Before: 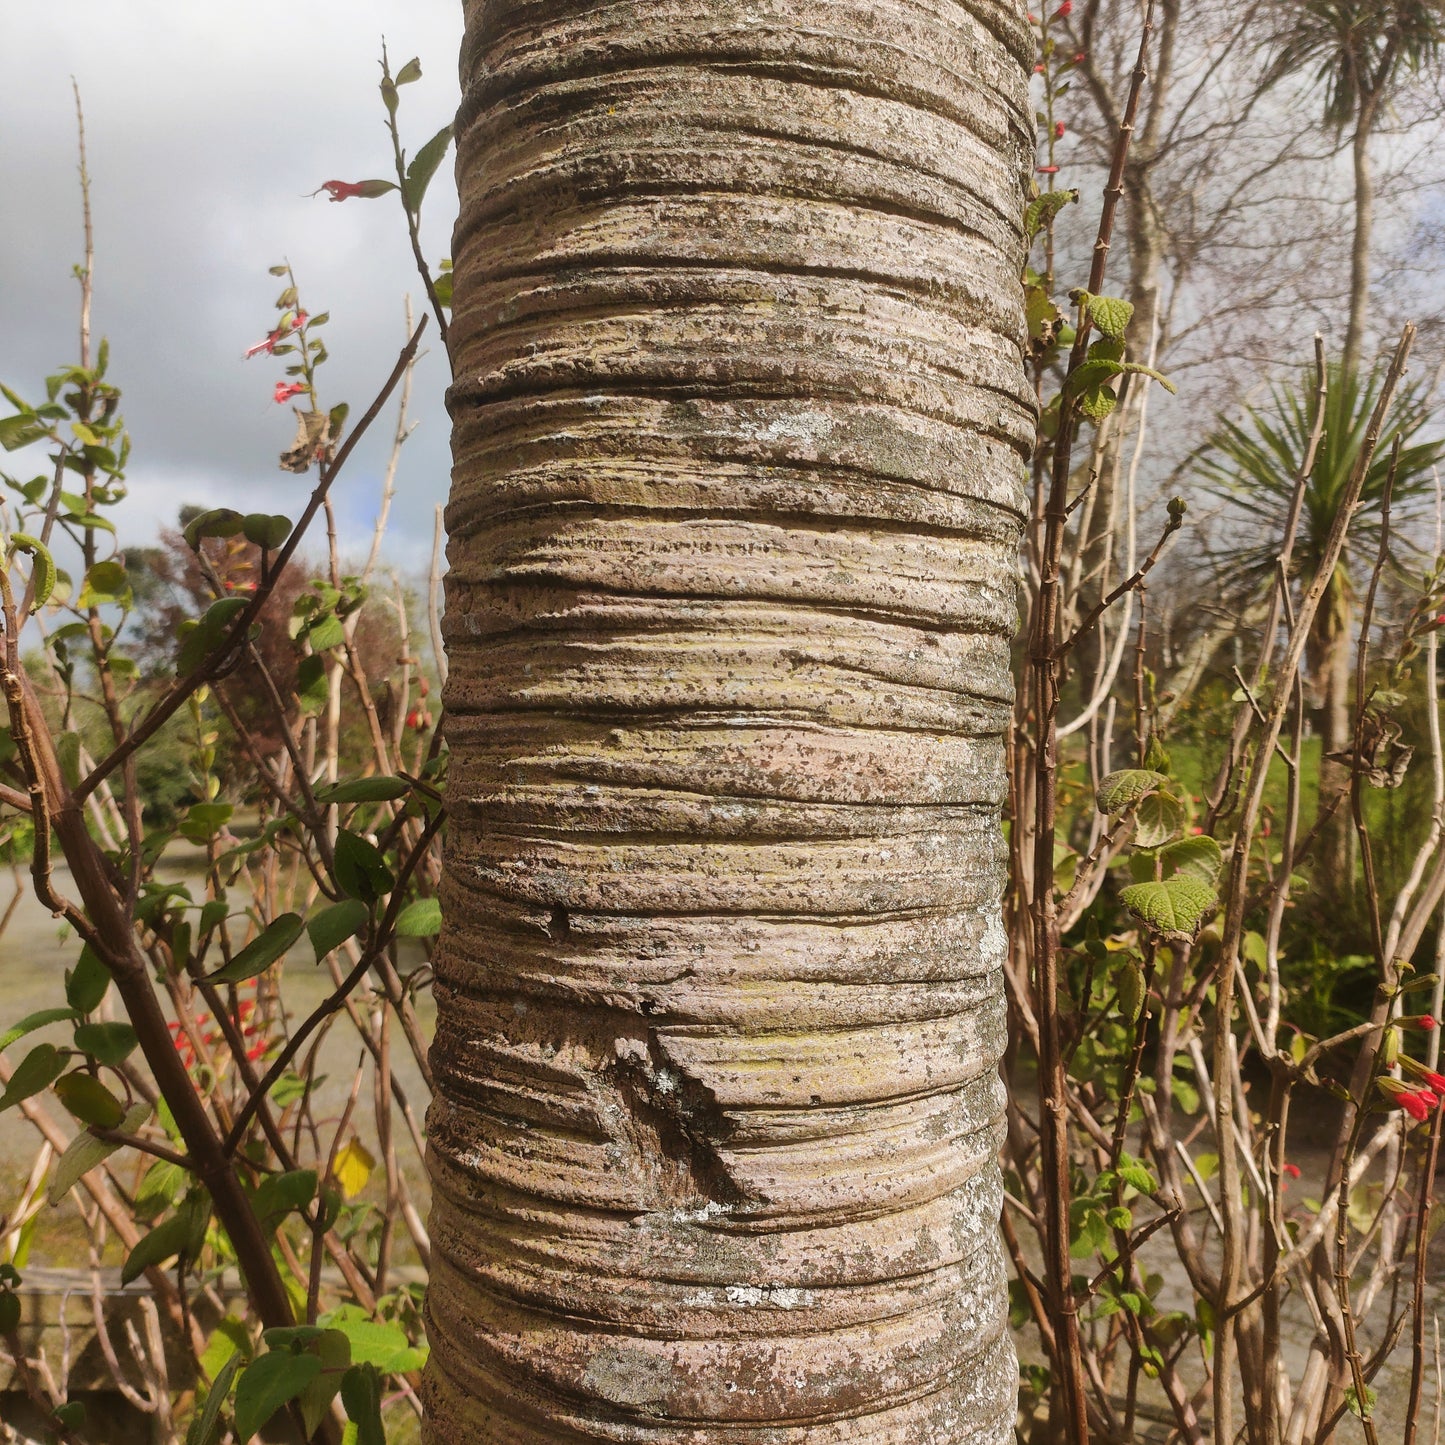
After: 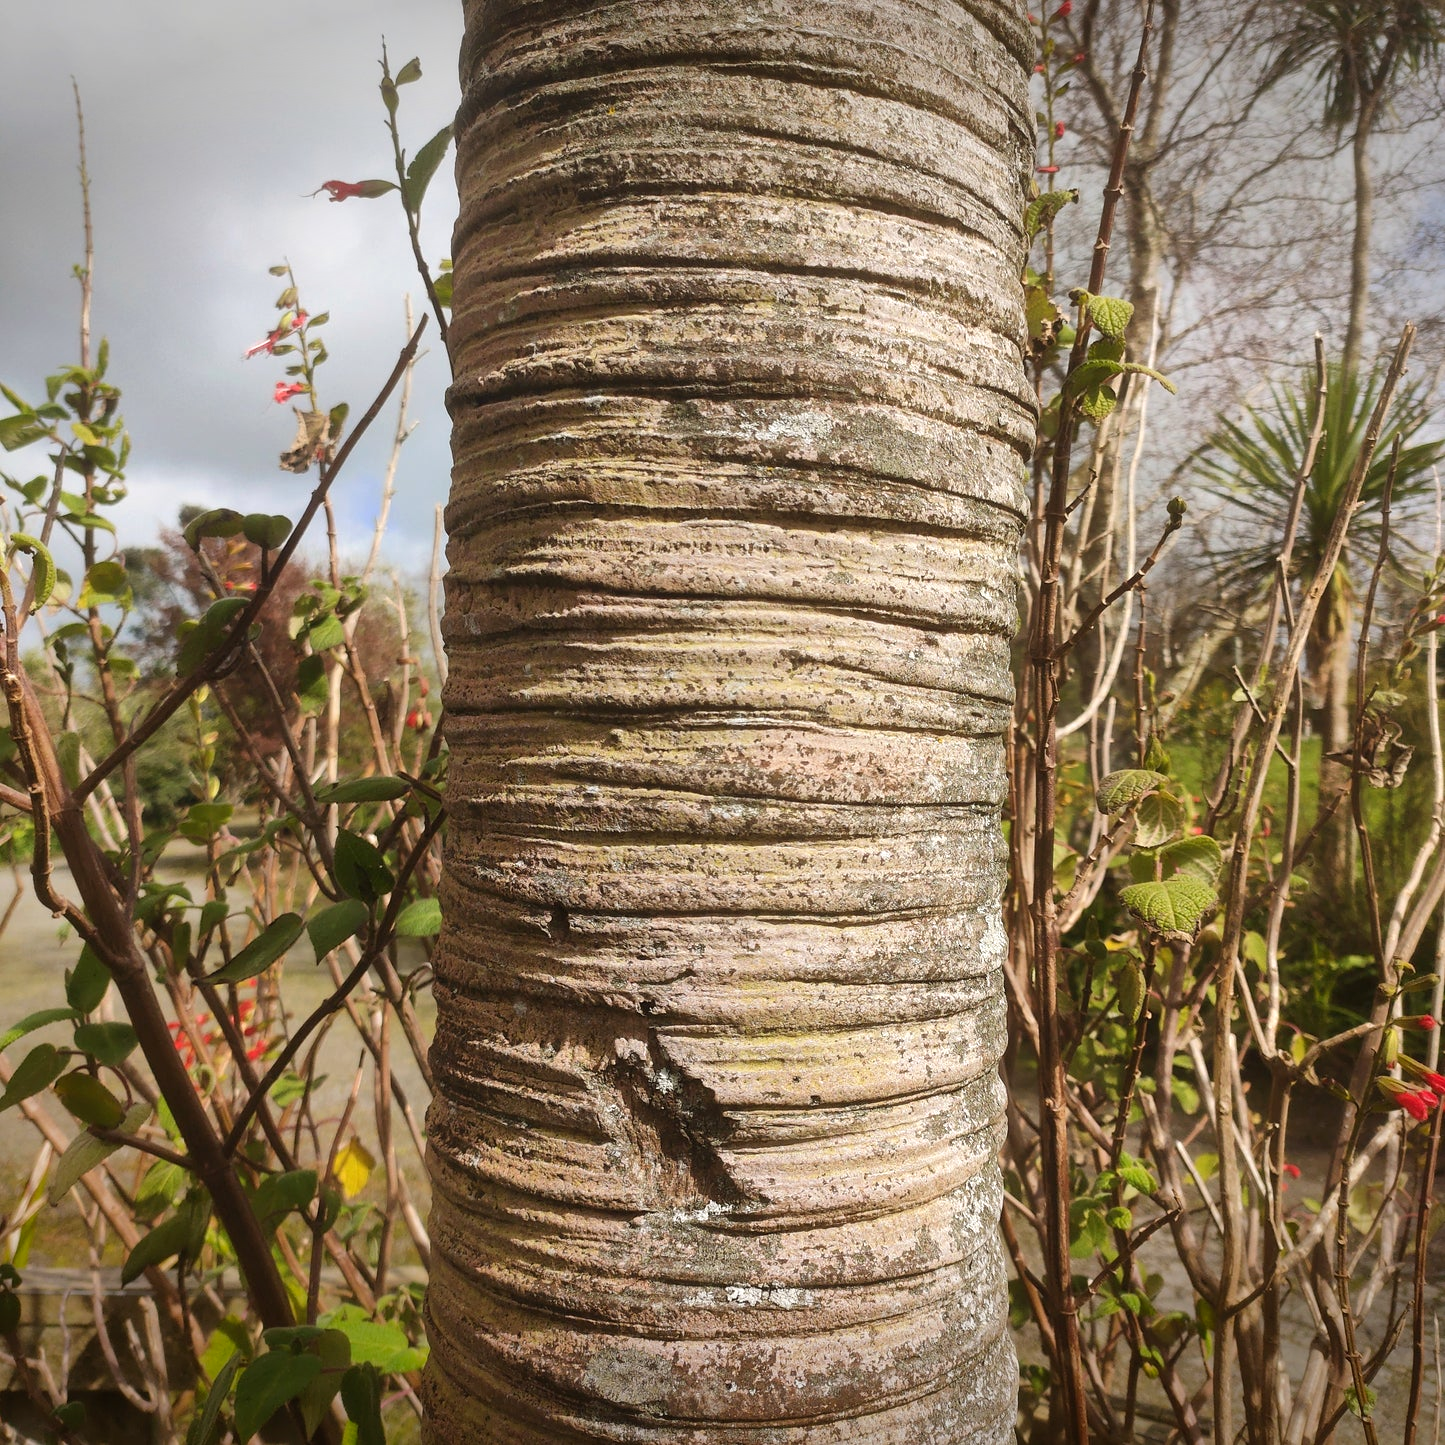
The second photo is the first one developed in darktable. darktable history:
exposure: exposure 0.261 EV, compensate highlight preservation false
vignetting: fall-off start 100.55%, saturation 0.051, width/height ratio 1.309
